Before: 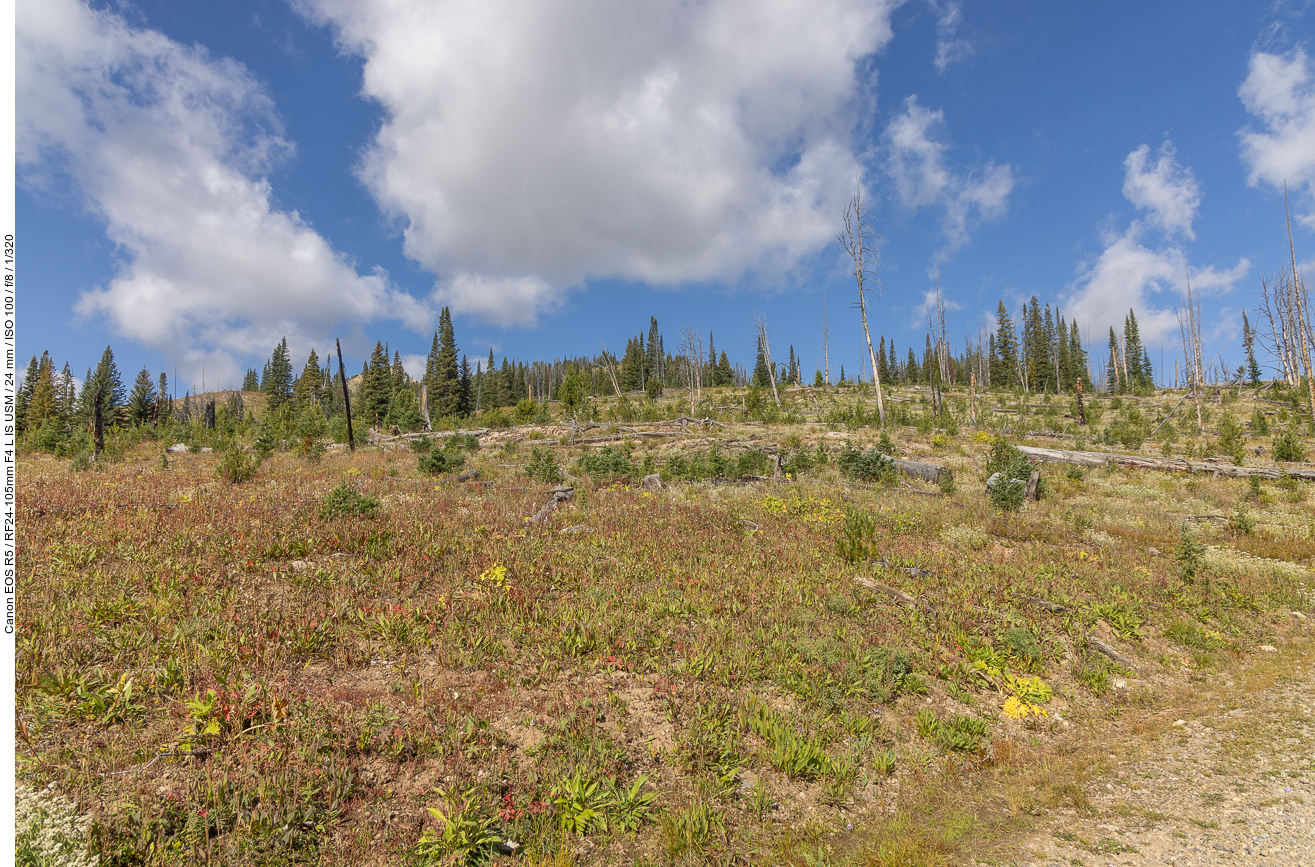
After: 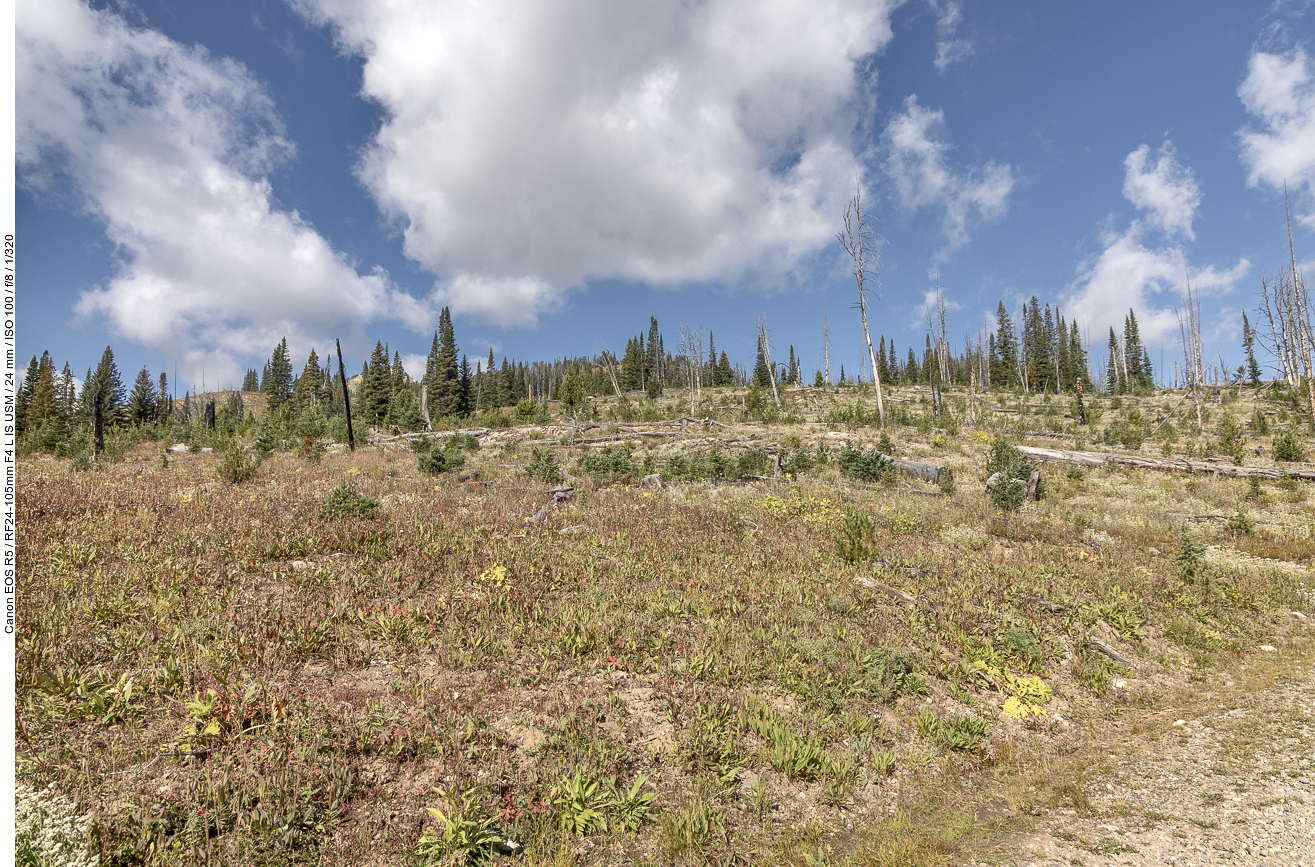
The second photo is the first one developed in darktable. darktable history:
shadows and highlights: shadows 48.09, highlights -41.91, soften with gaussian
contrast brightness saturation: contrast 0.104, saturation -0.305
exposure: black level correction 0.005, exposure 0.285 EV, compensate exposure bias true, compensate highlight preservation false
